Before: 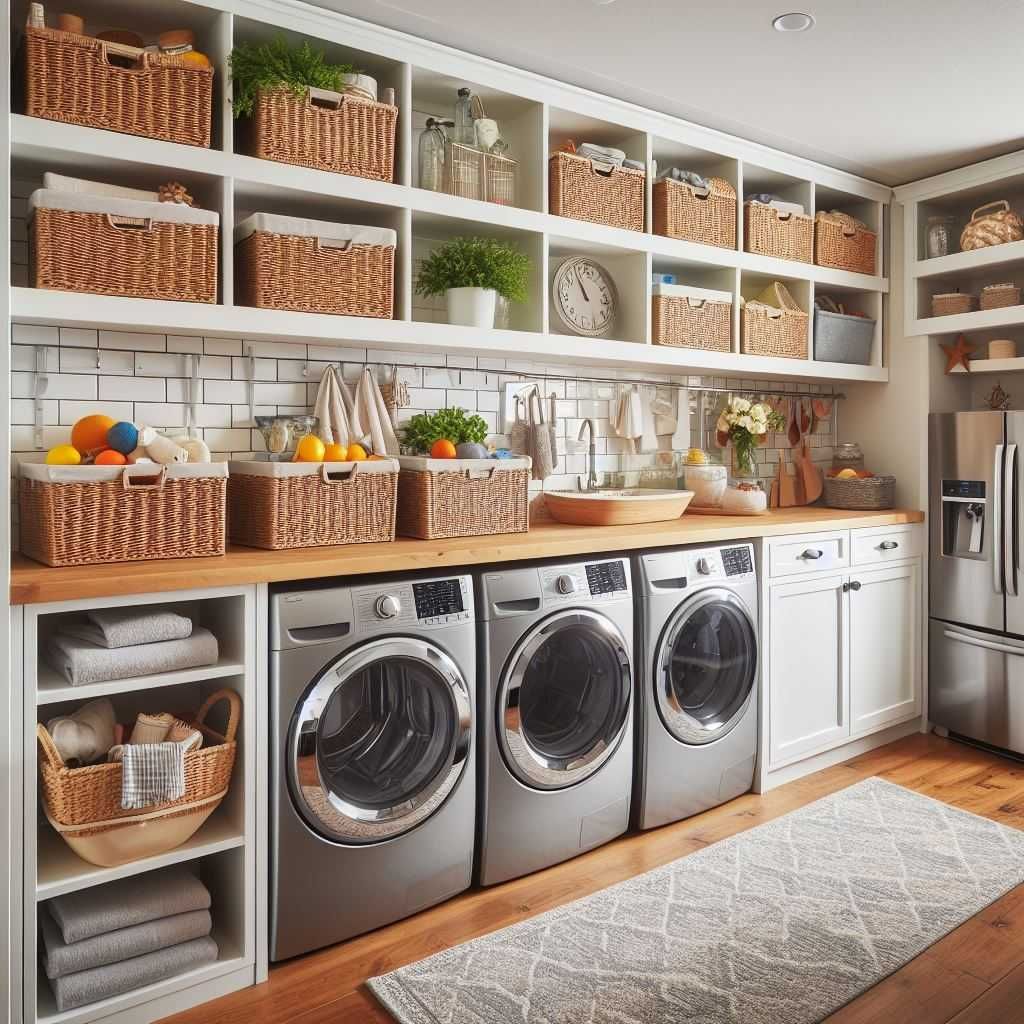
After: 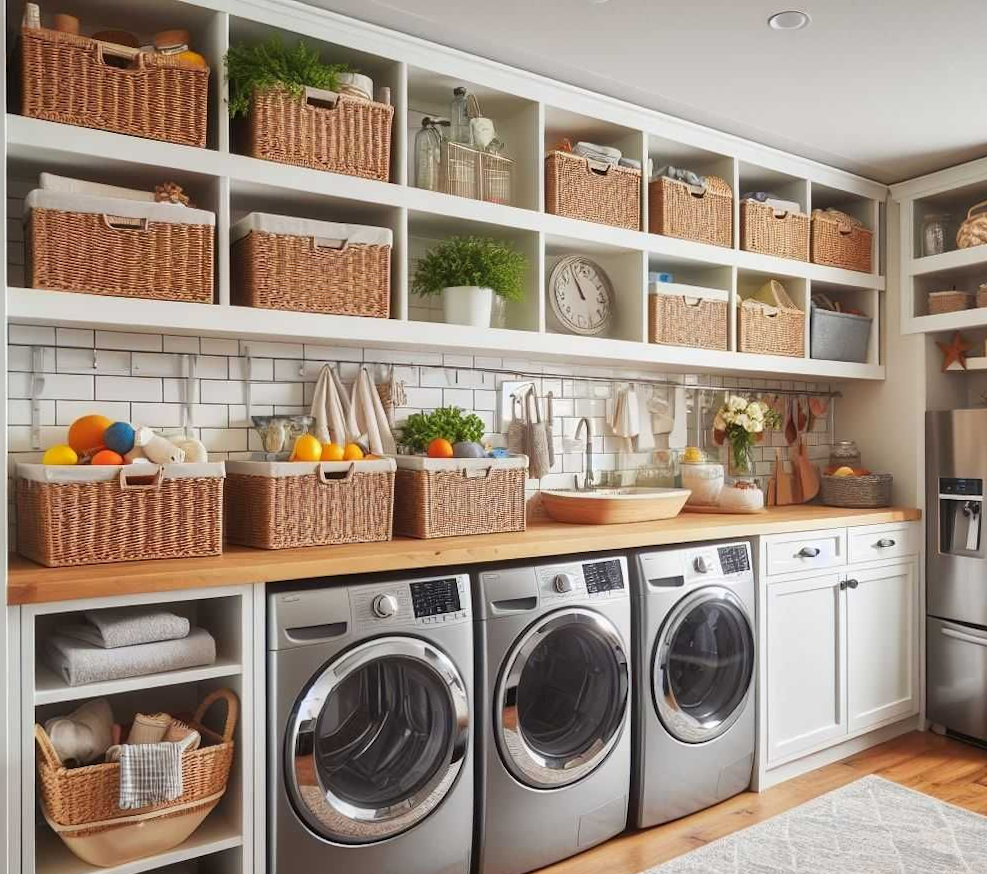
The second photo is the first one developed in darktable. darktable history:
crop and rotate: angle 0.168°, left 0.232%, right 3.055%, bottom 14.311%
